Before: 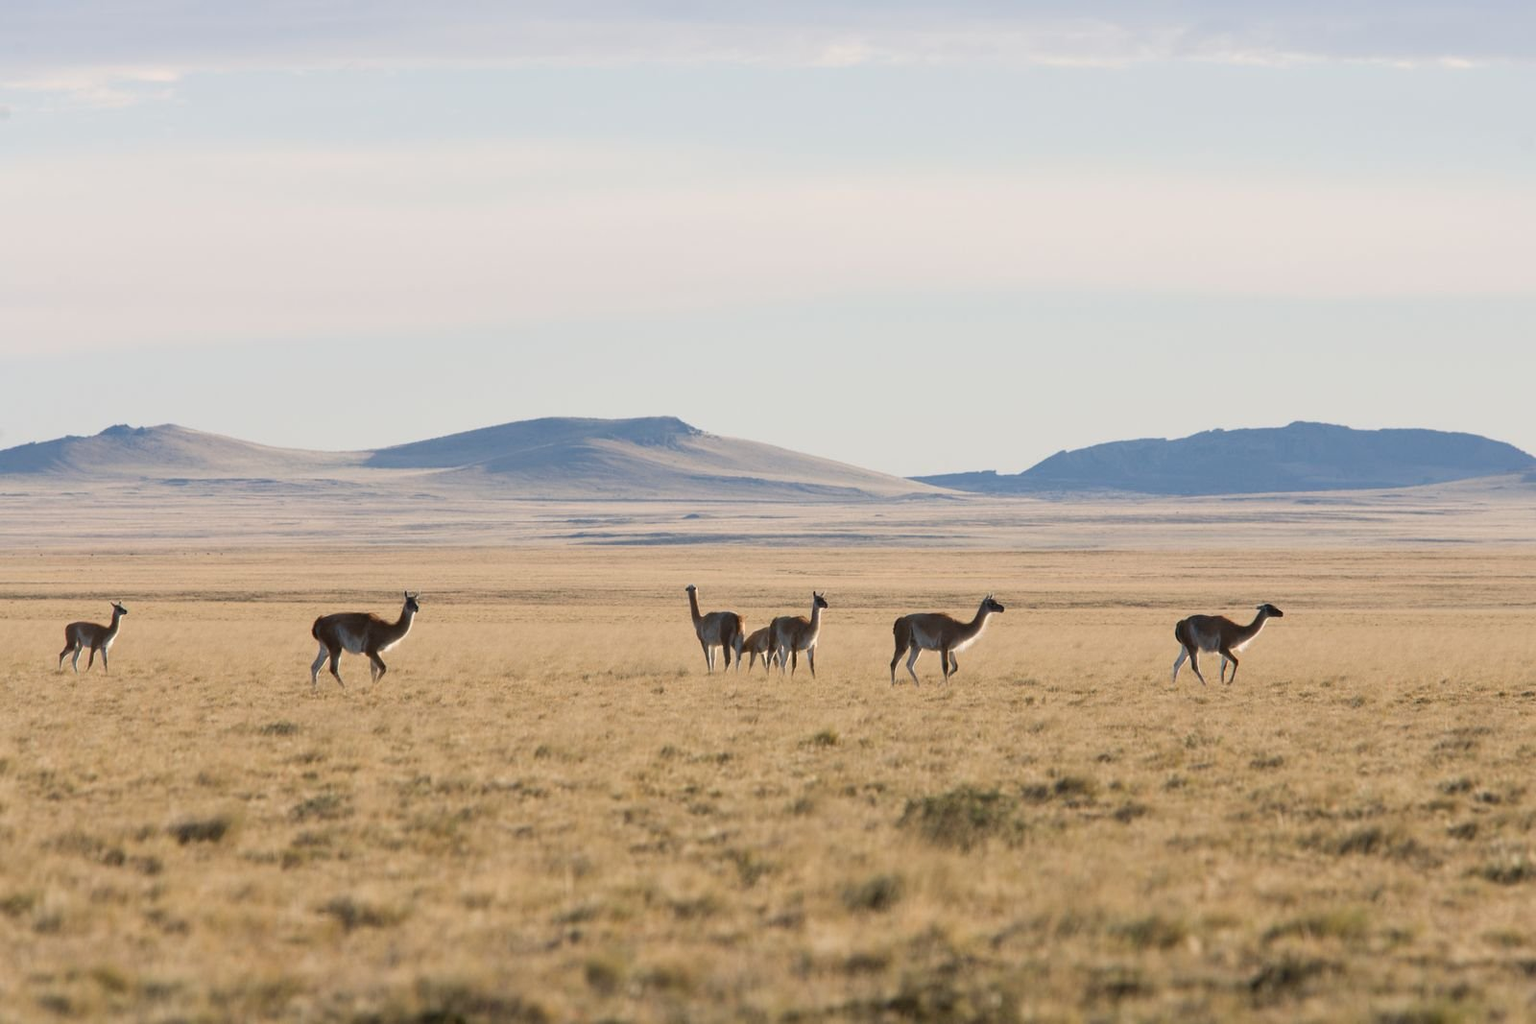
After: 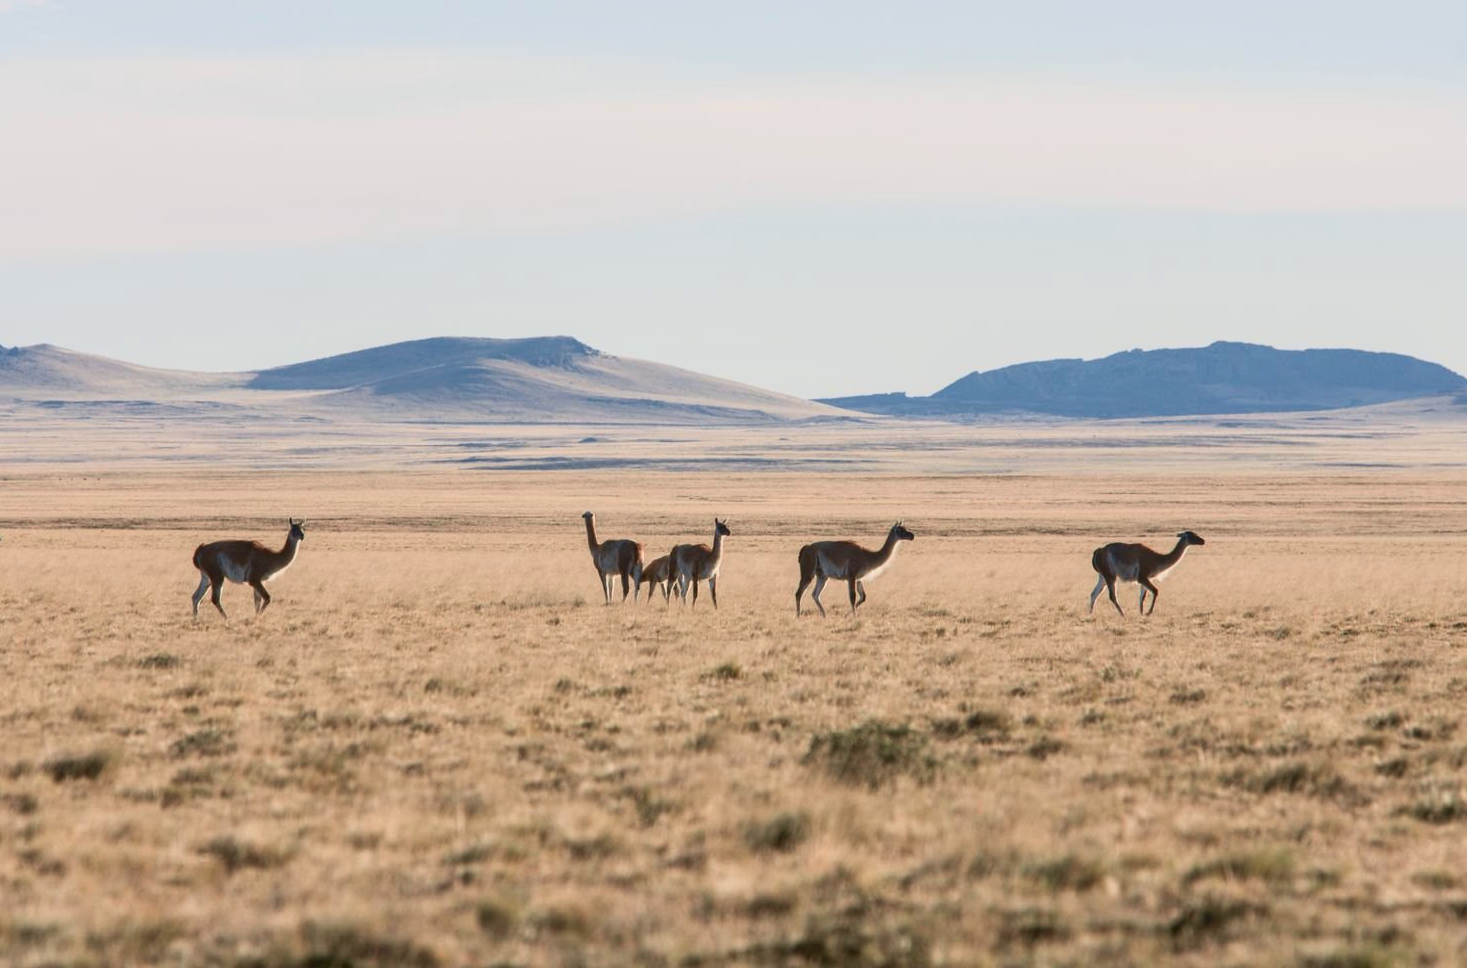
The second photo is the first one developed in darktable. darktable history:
local contrast: on, module defaults
crop and rotate: left 8.262%, top 9.226%
tone curve: curves: ch0 [(0, 0.084) (0.155, 0.169) (0.46, 0.466) (0.751, 0.788) (1, 0.961)]; ch1 [(0, 0) (0.43, 0.408) (0.476, 0.469) (0.505, 0.503) (0.553, 0.563) (0.592, 0.581) (0.631, 0.625) (1, 1)]; ch2 [(0, 0) (0.505, 0.495) (0.55, 0.557) (0.583, 0.573) (1, 1)], color space Lab, independent channels, preserve colors none
